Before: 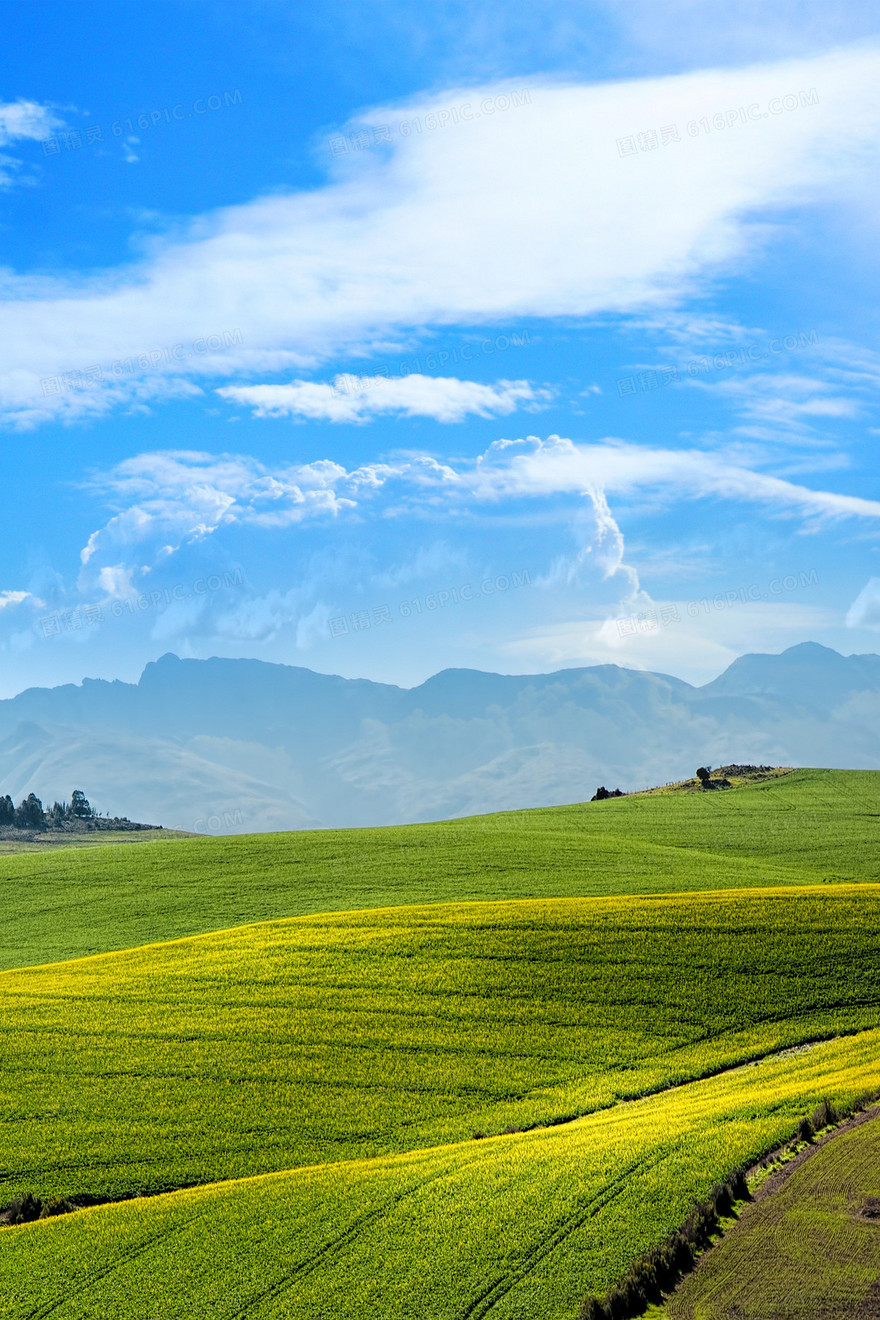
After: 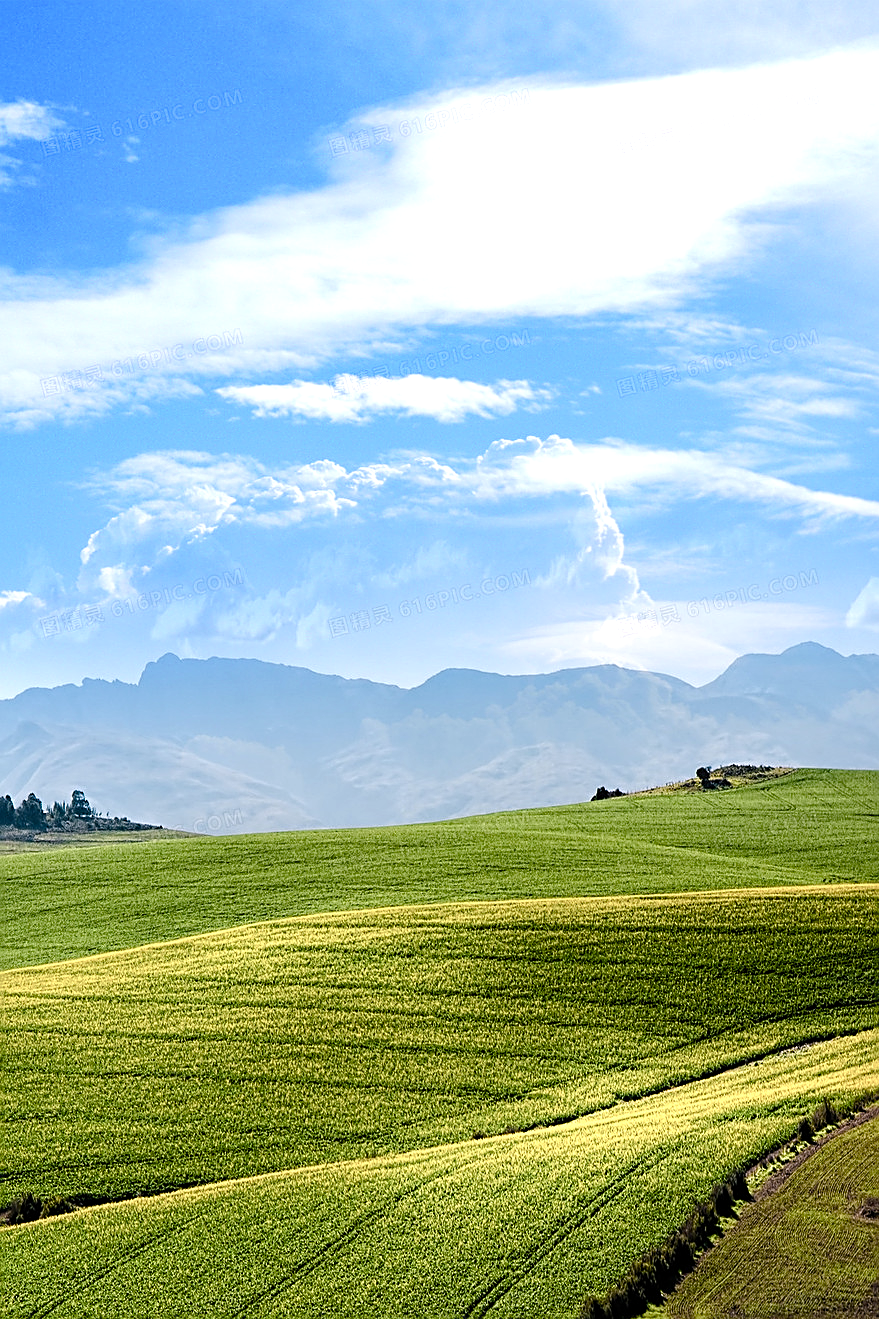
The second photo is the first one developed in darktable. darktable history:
sharpen: on, module defaults
tone equalizer: -8 EV -0.407 EV, -7 EV -0.38 EV, -6 EV -0.323 EV, -5 EV -0.26 EV, -3 EV 0.212 EV, -2 EV 0.331 EV, -1 EV 0.409 EV, +0 EV 0.389 EV, edges refinement/feathering 500, mask exposure compensation -1.57 EV, preserve details no
color balance rgb: highlights gain › chroma 1.494%, highlights gain › hue 309.98°, perceptual saturation grading › global saturation 20%, perceptual saturation grading › highlights -49.783%, perceptual saturation grading › shadows 26.066%
